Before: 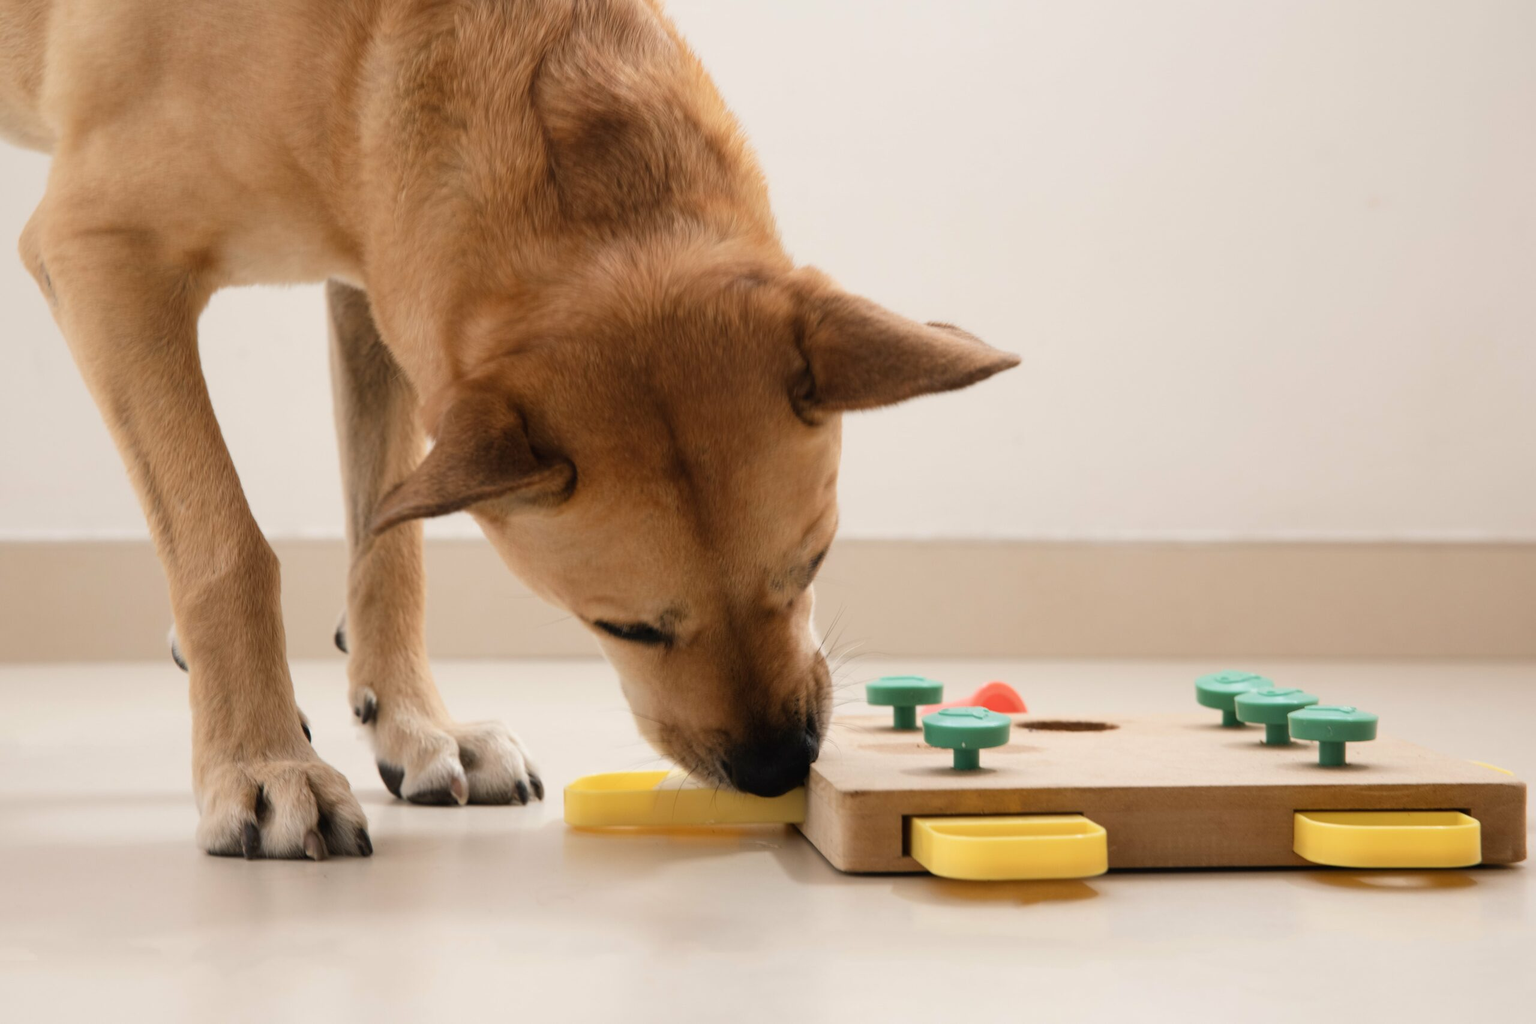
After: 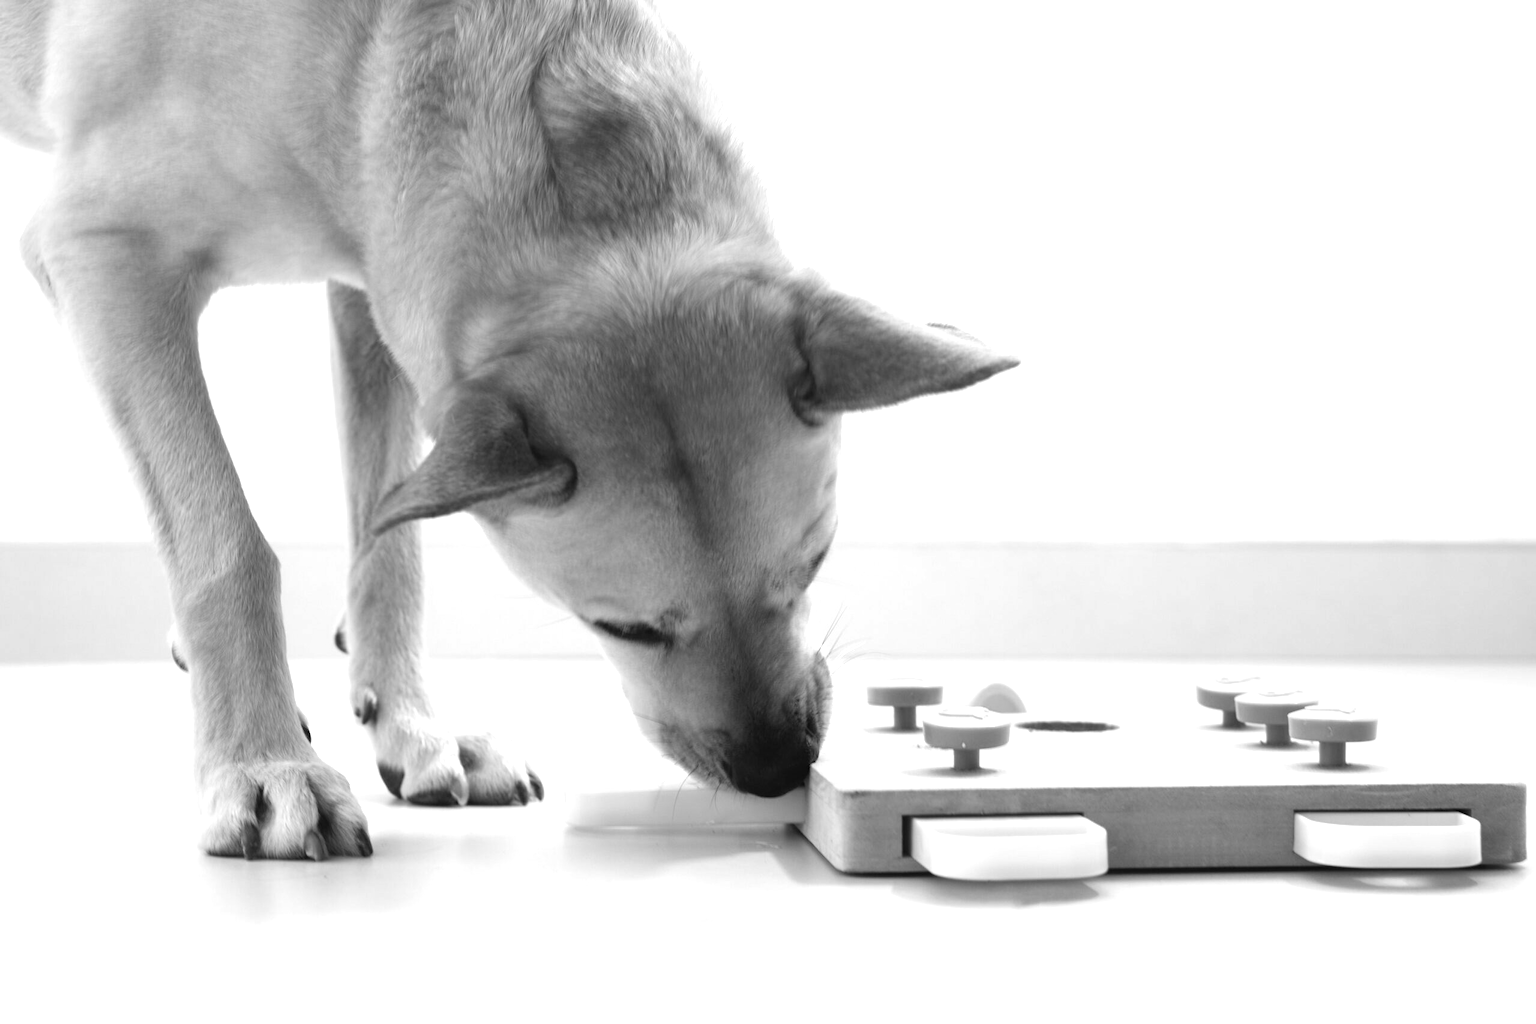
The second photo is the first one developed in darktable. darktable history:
monochrome: on, module defaults
exposure: black level correction 0, exposure 0.95 EV, compensate exposure bias true, compensate highlight preservation false
